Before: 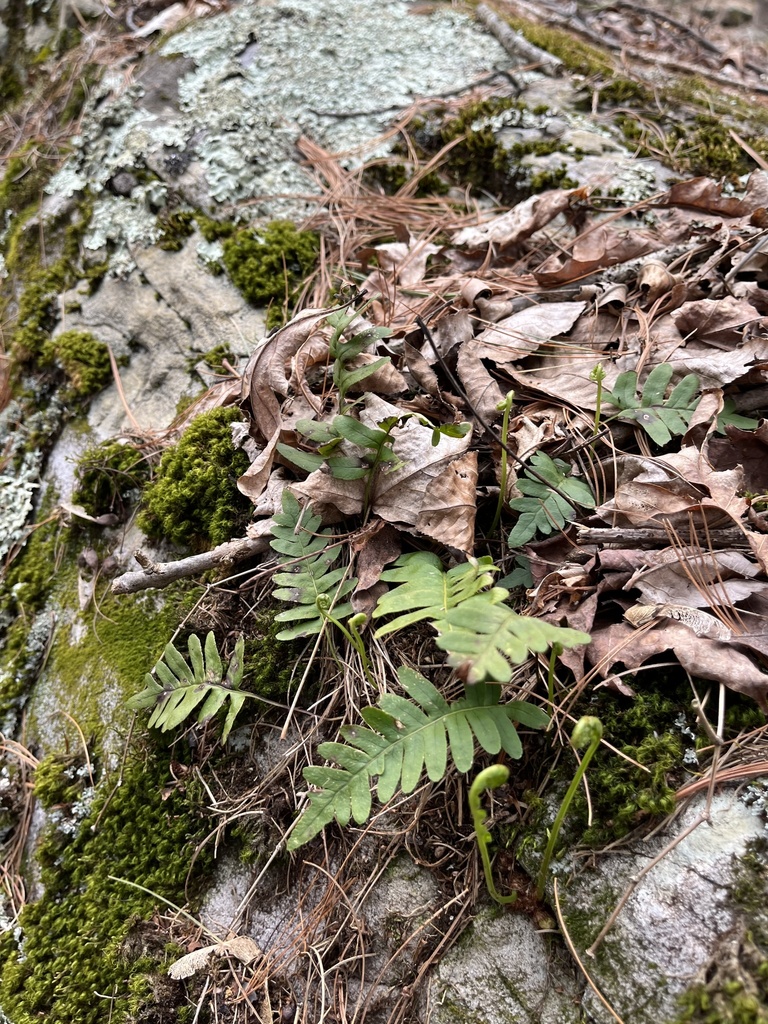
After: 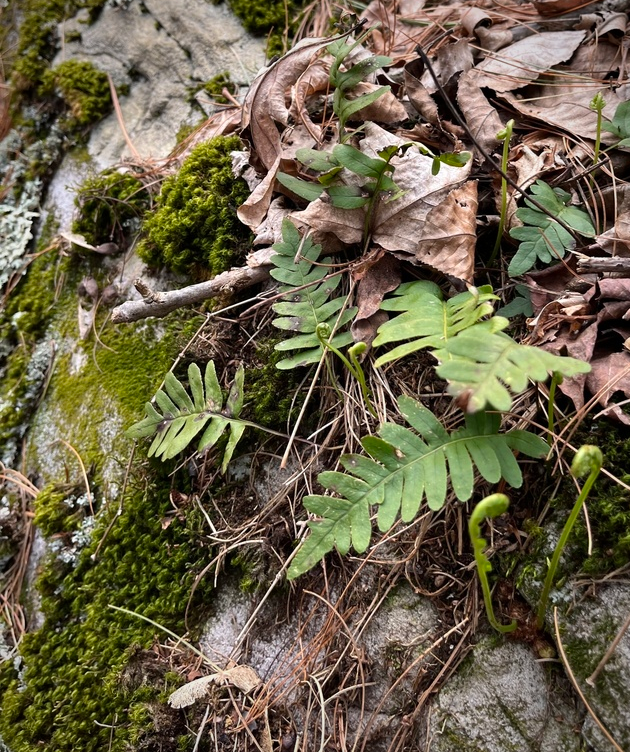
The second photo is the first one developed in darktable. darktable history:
vignetting: fall-off start 73.5%, saturation 0.001
crop: top 26.489%, right 17.969%
